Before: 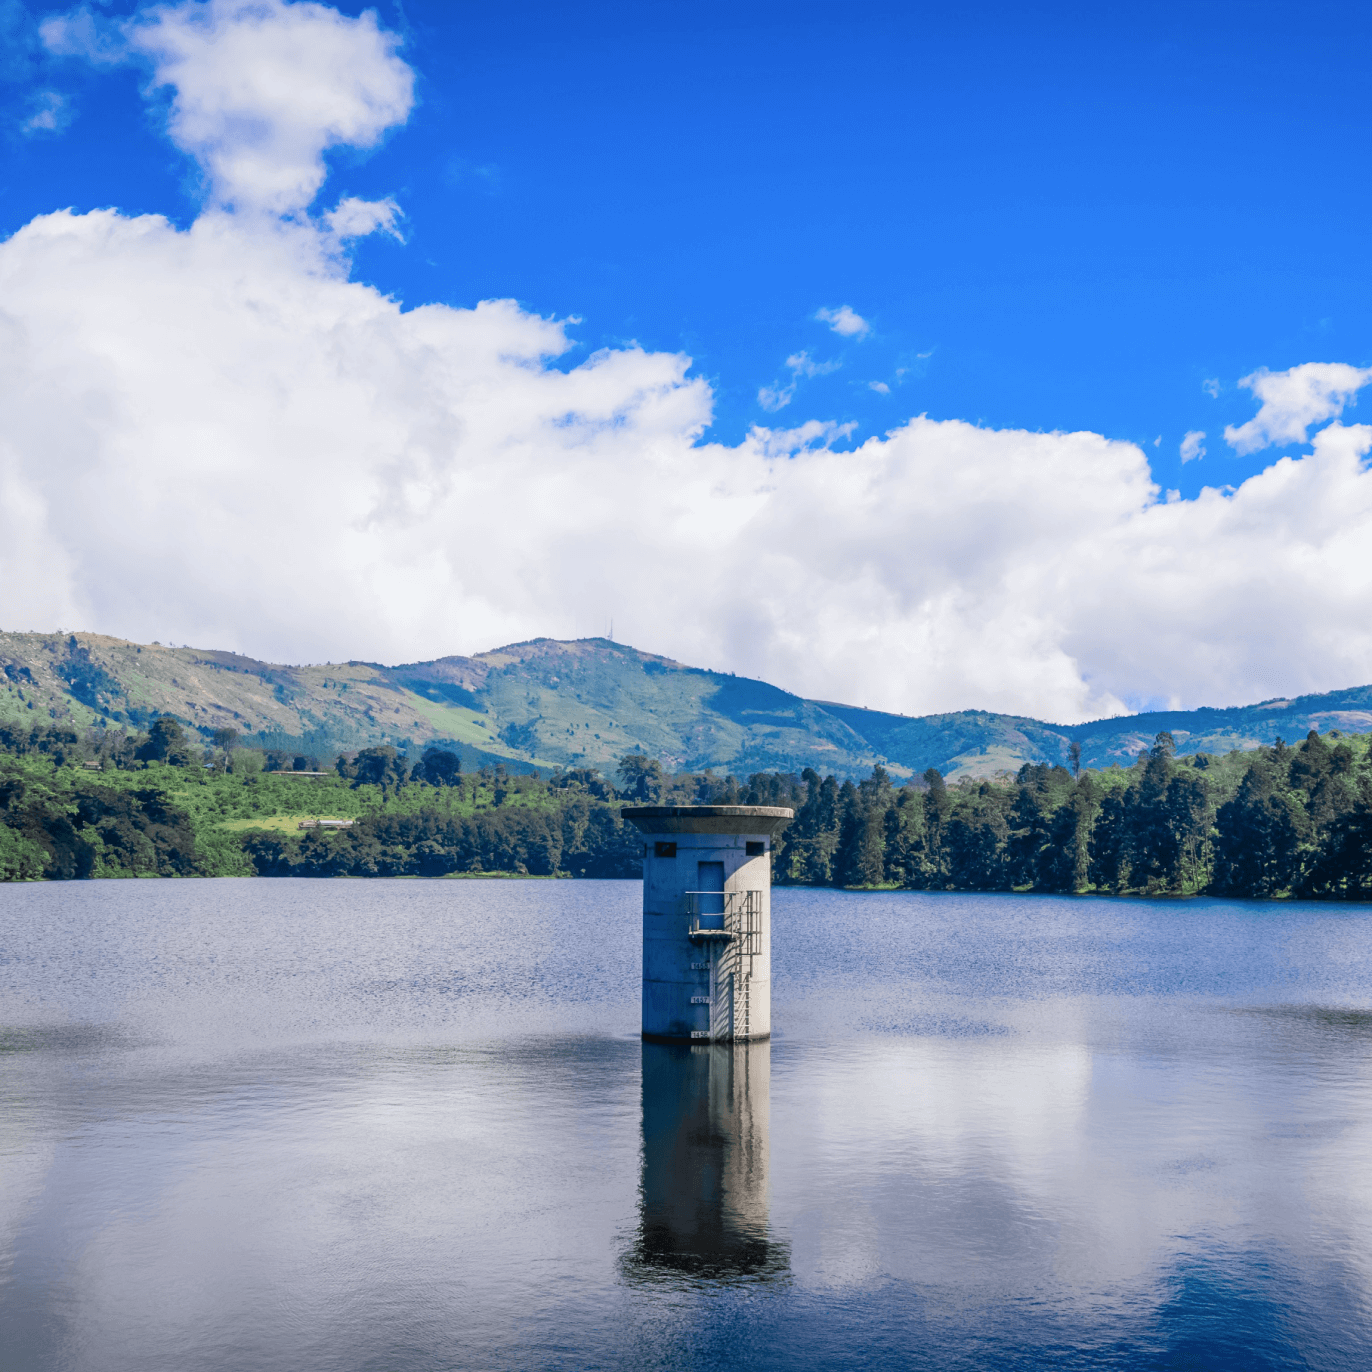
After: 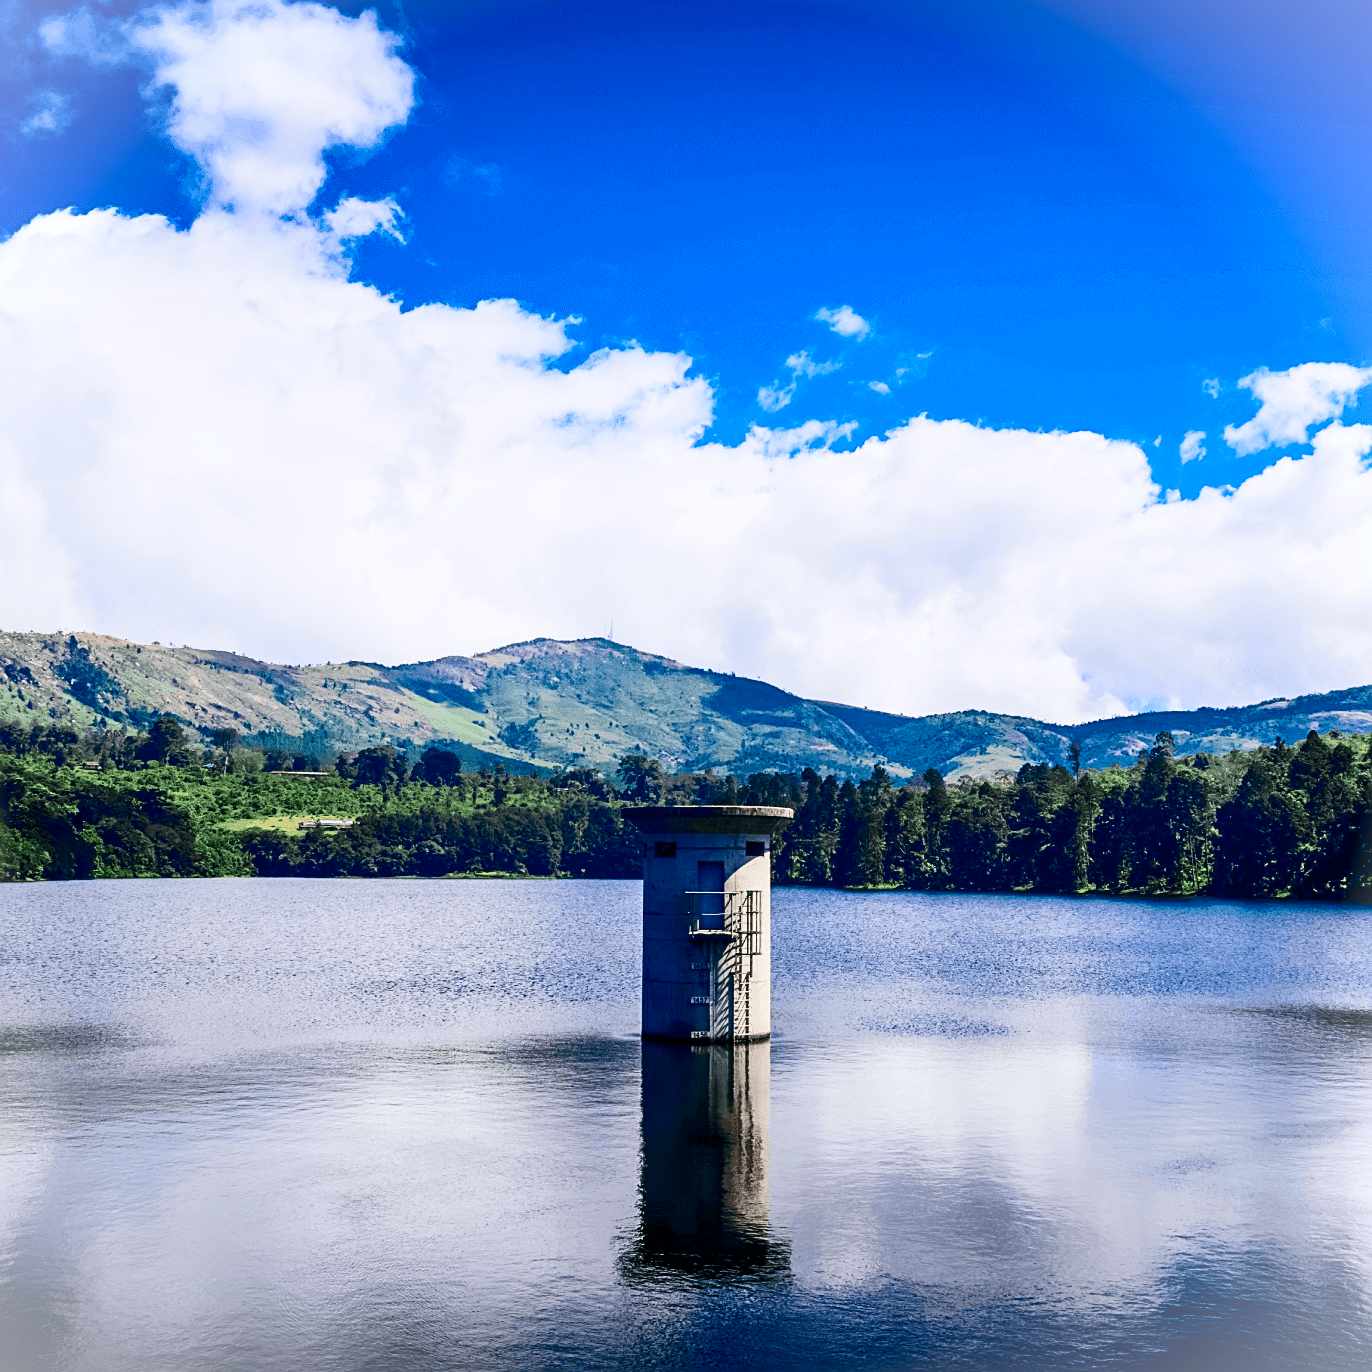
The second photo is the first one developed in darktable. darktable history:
exposure: black level correction 0.012, compensate highlight preservation false
sharpen: on, module defaults
vignetting: fall-off start 100%, brightness 0.3, saturation 0
contrast brightness saturation: contrast 0.32, brightness -0.08, saturation 0.17
